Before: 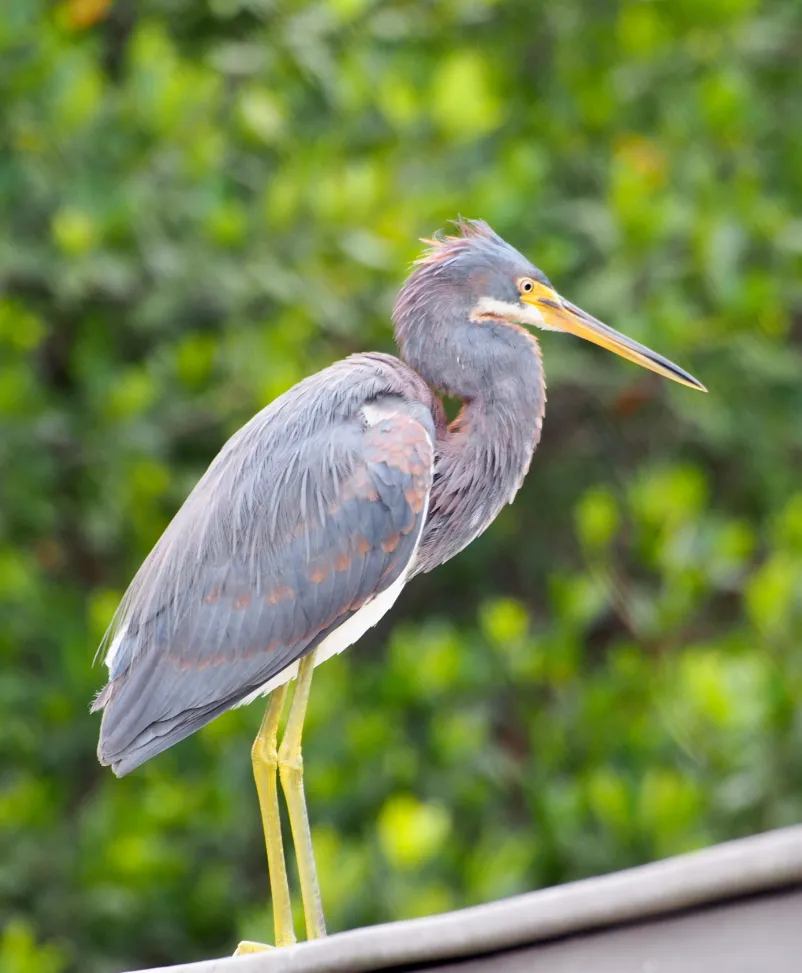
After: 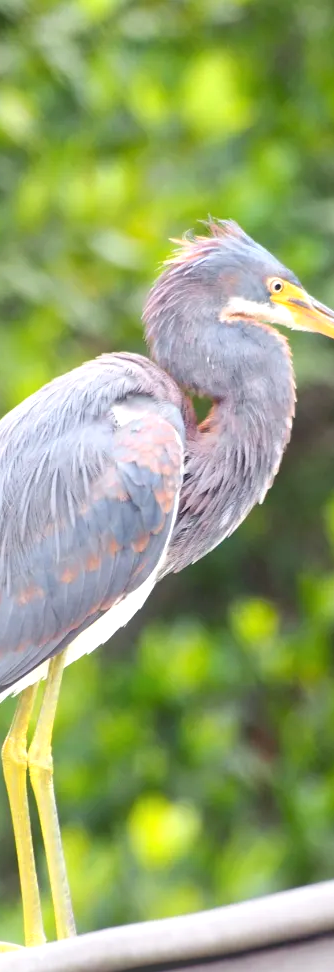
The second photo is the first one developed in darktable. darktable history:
bloom: size 9%, threshold 100%, strength 7%
exposure: black level correction 0, exposure 0.4 EV, compensate exposure bias true, compensate highlight preservation false
crop: left 31.229%, right 27.105%
